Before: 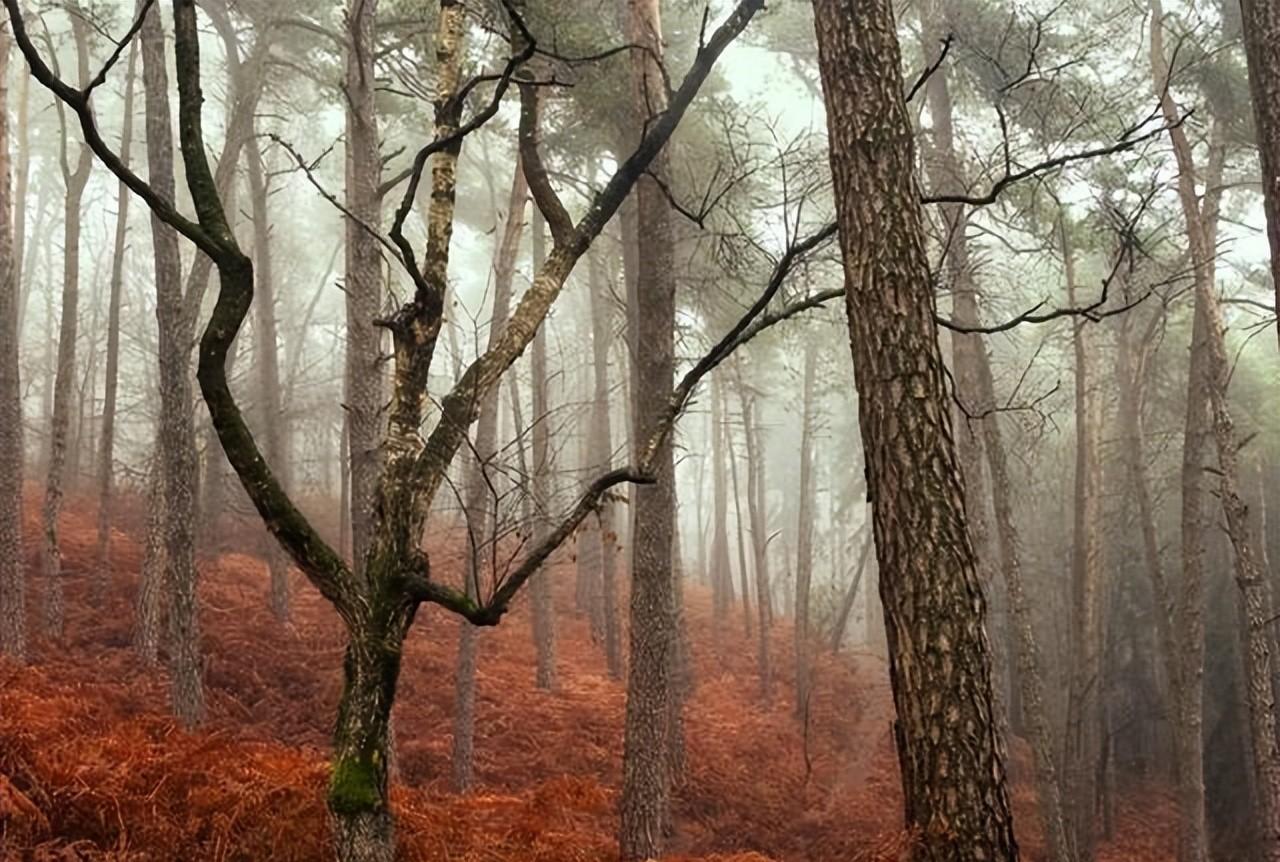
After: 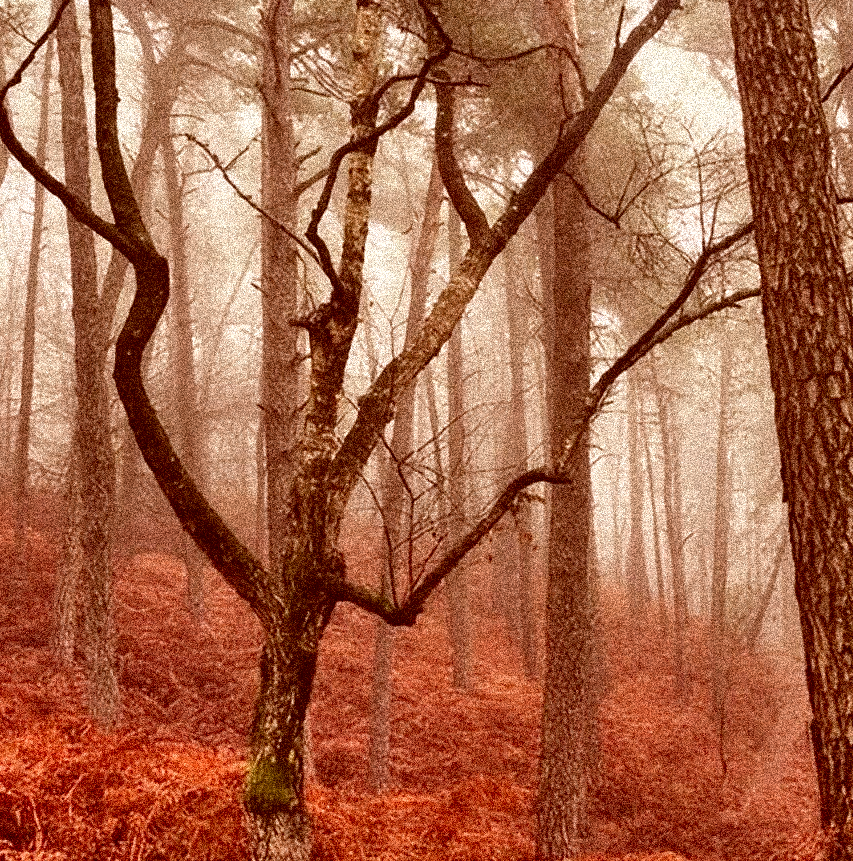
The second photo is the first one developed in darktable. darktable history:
shadows and highlights: shadows 75, highlights -25, soften with gaussian
crop and rotate: left 6.617%, right 26.717%
grain: coarseness 3.75 ISO, strength 100%, mid-tones bias 0%
vibrance: vibrance 0%
color correction: highlights a* 9.03, highlights b* 8.71, shadows a* 40, shadows b* 40, saturation 0.8
